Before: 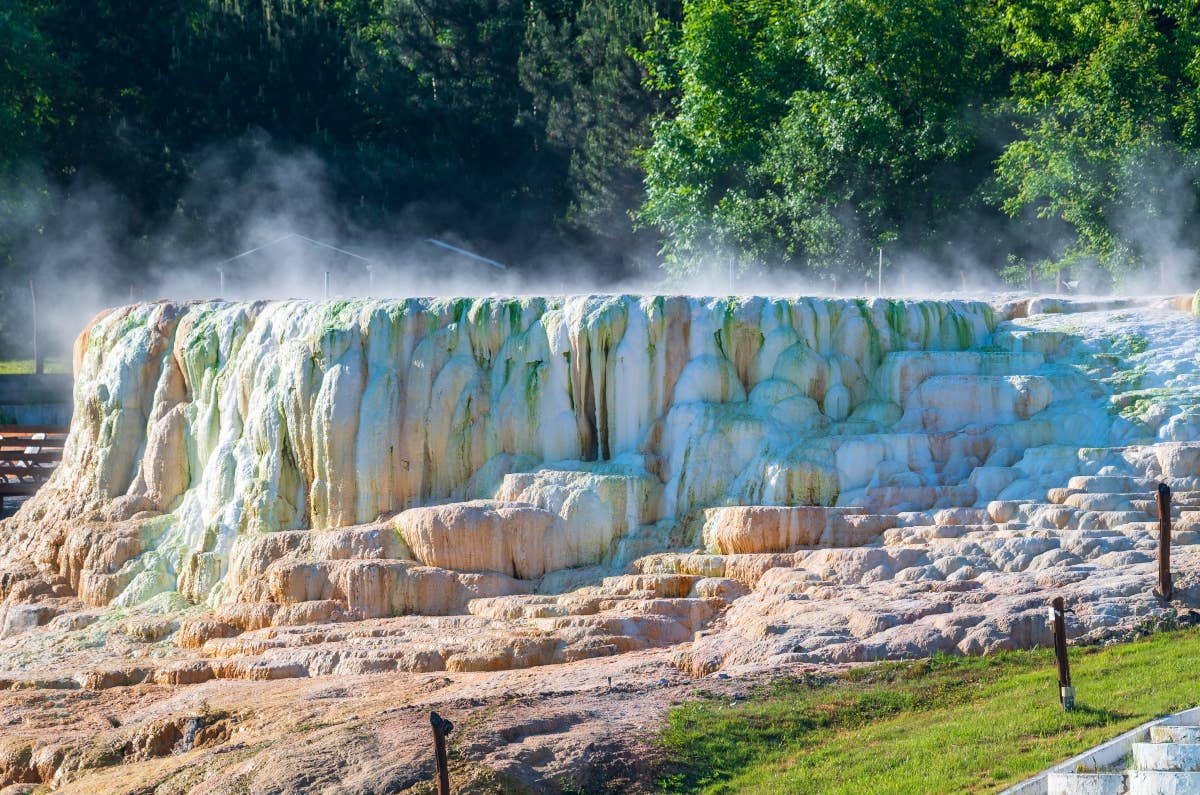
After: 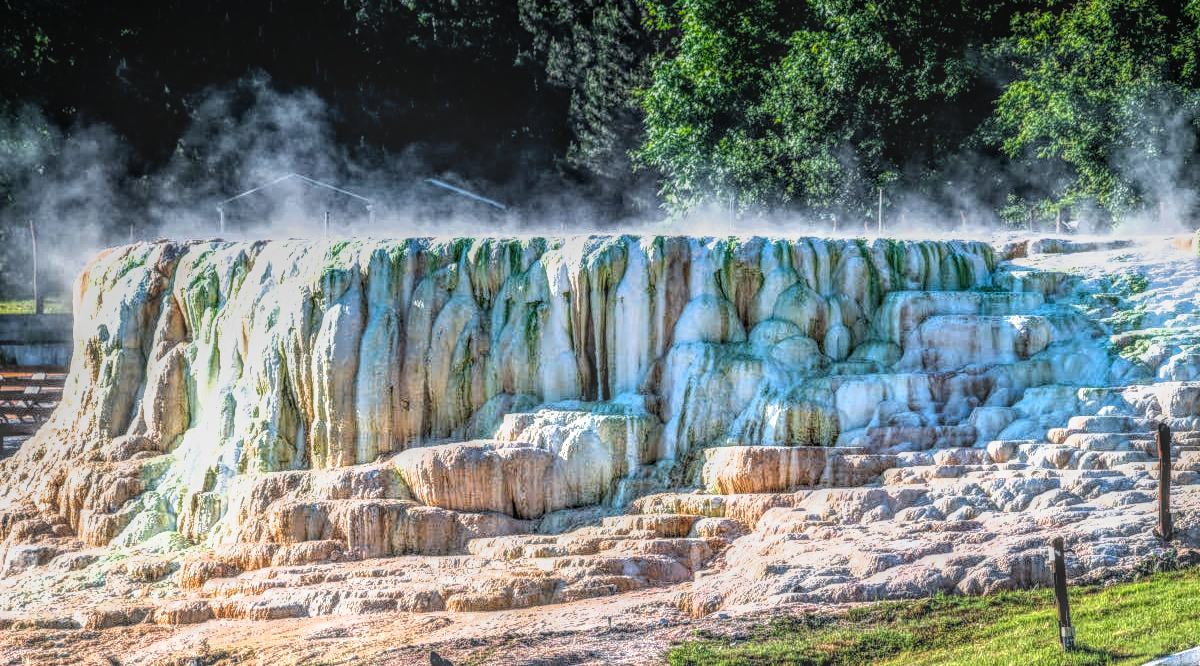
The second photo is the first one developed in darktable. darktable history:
filmic rgb: black relative exposure -8.2 EV, white relative exposure 2.2 EV, threshold 3 EV, hardness 7.11, latitude 85.74%, contrast 1.696, highlights saturation mix -4%, shadows ↔ highlights balance -2.69%, color science v5 (2021), contrast in shadows safe, contrast in highlights safe, enable highlight reconstruction true
crop: top 7.625%, bottom 8.027%
local contrast: highlights 0%, shadows 0%, detail 200%, midtone range 0.25
